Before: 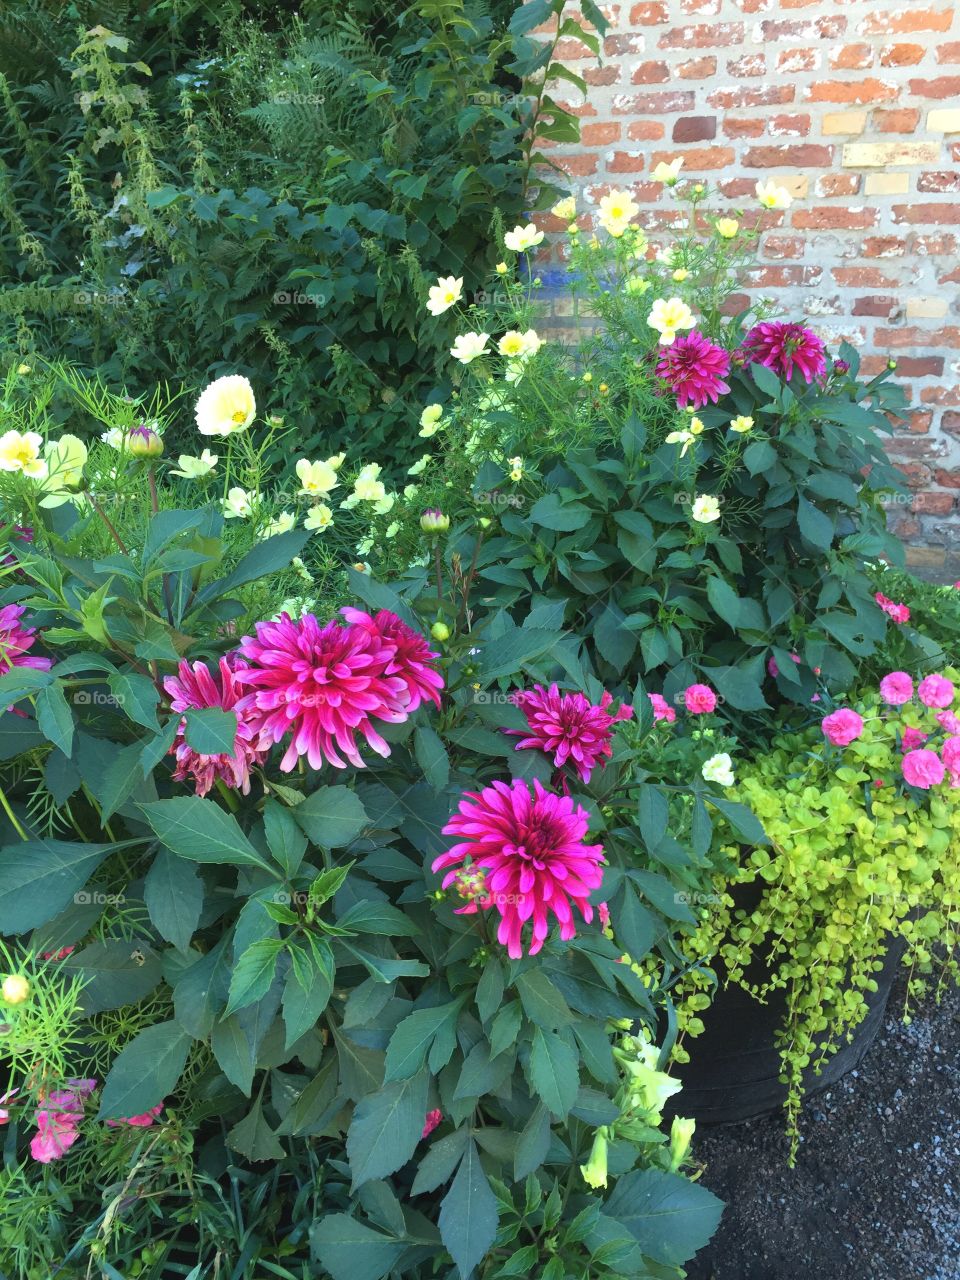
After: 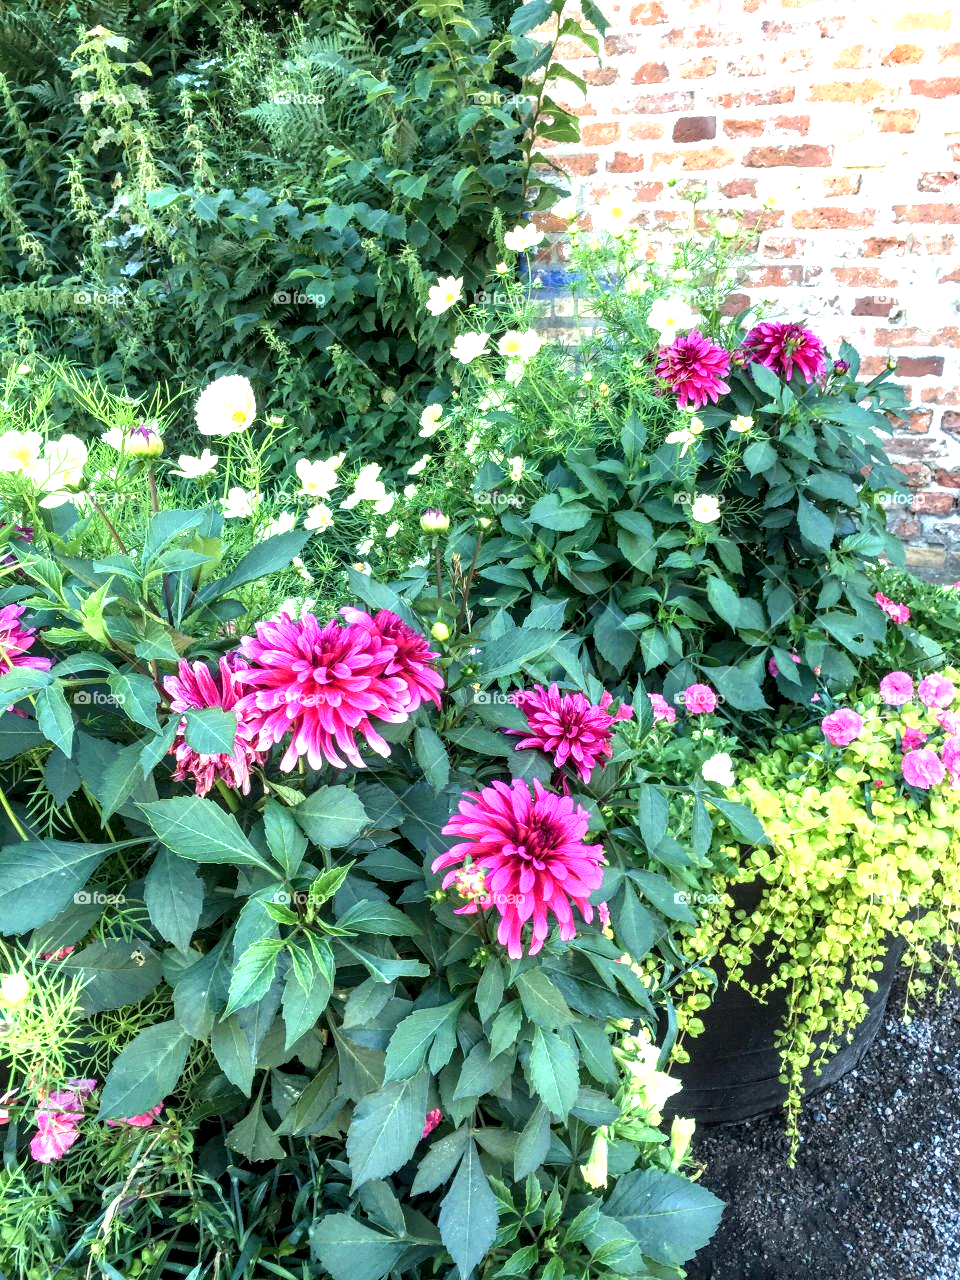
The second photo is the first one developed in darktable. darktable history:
exposure: black level correction 0, exposure 0.95 EV, compensate highlight preservation false
local contrast: highlights 19%, detail 187%
